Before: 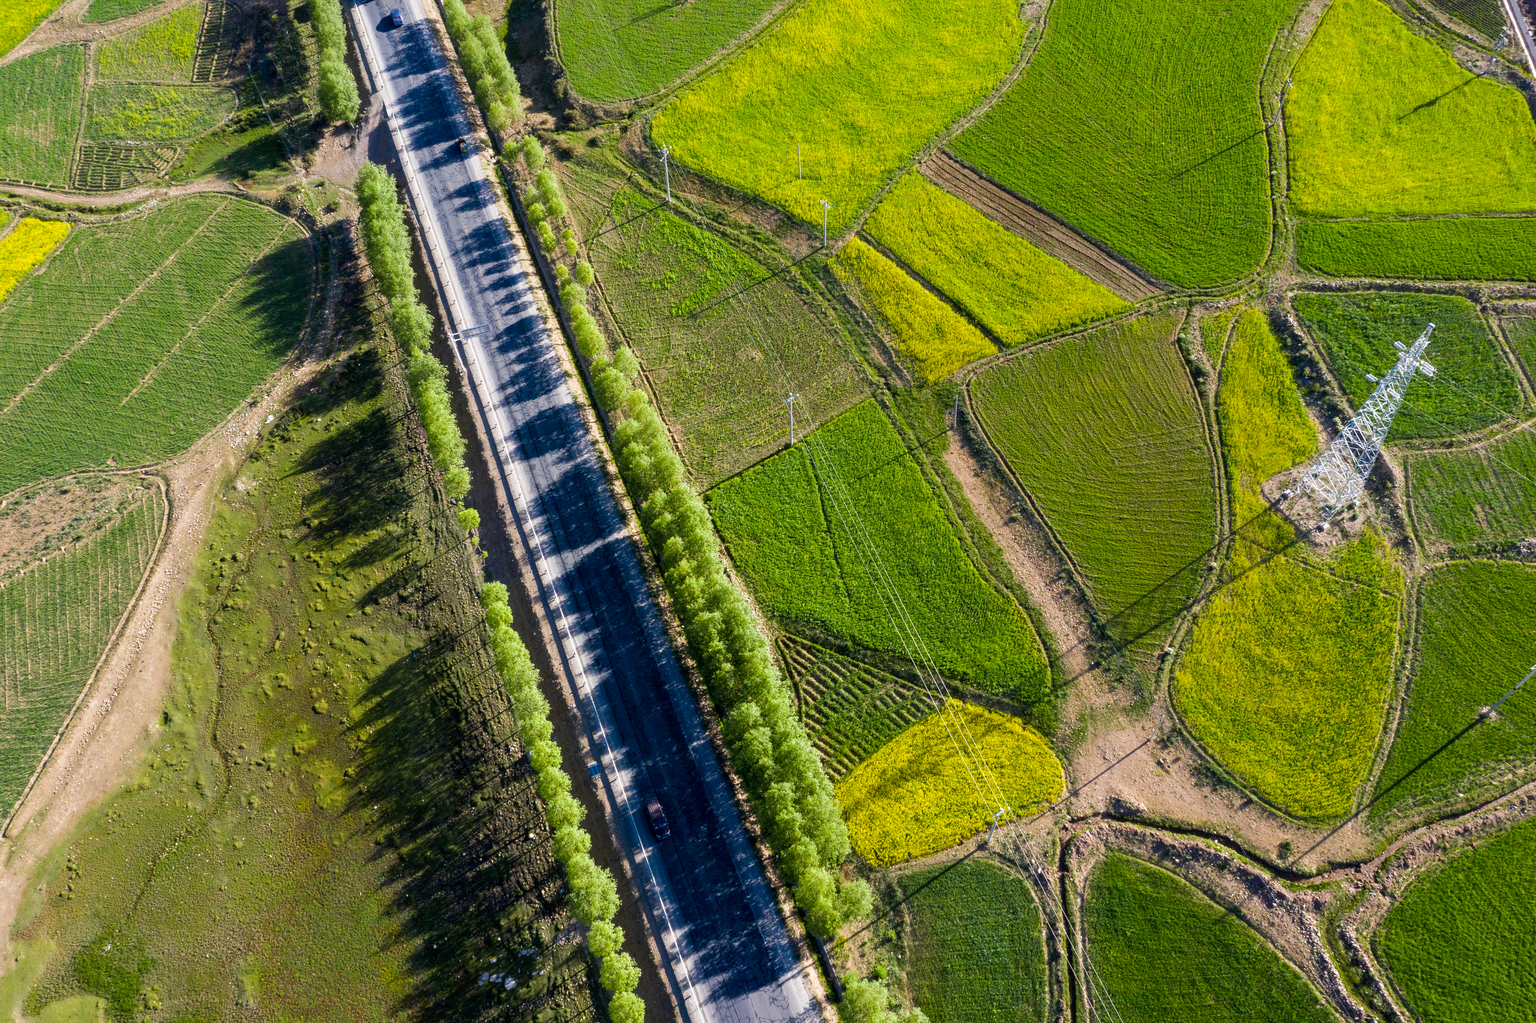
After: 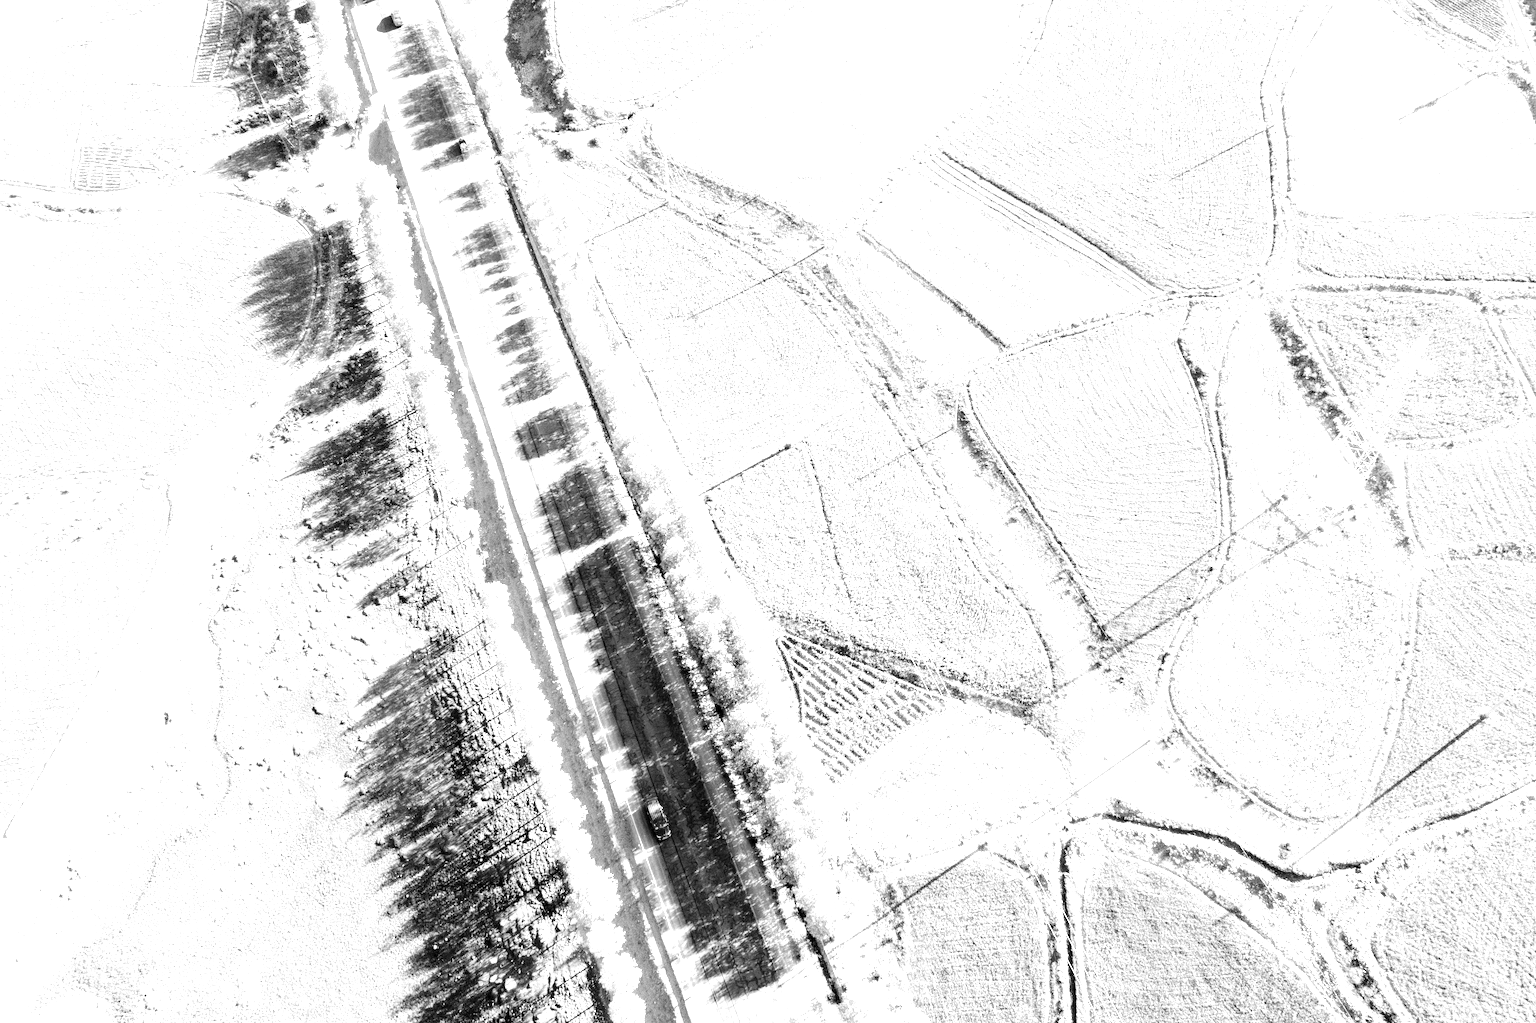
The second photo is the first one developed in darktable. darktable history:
contrast brightness saturation: contrast 0.08, saturation 0.02
exposure: black level correction 0.001, exposure 1.398 EV, compensate exposure bias true, compensate highlight preservation false
base curve: curves: ch0 [(0, 0) (0.036, 0.025) (0.121, 0.166) (0.206, 0.329) (0.605, 0.79) (1, 1)], preserve colors none
monochrome: a 30.25, b 92.03
